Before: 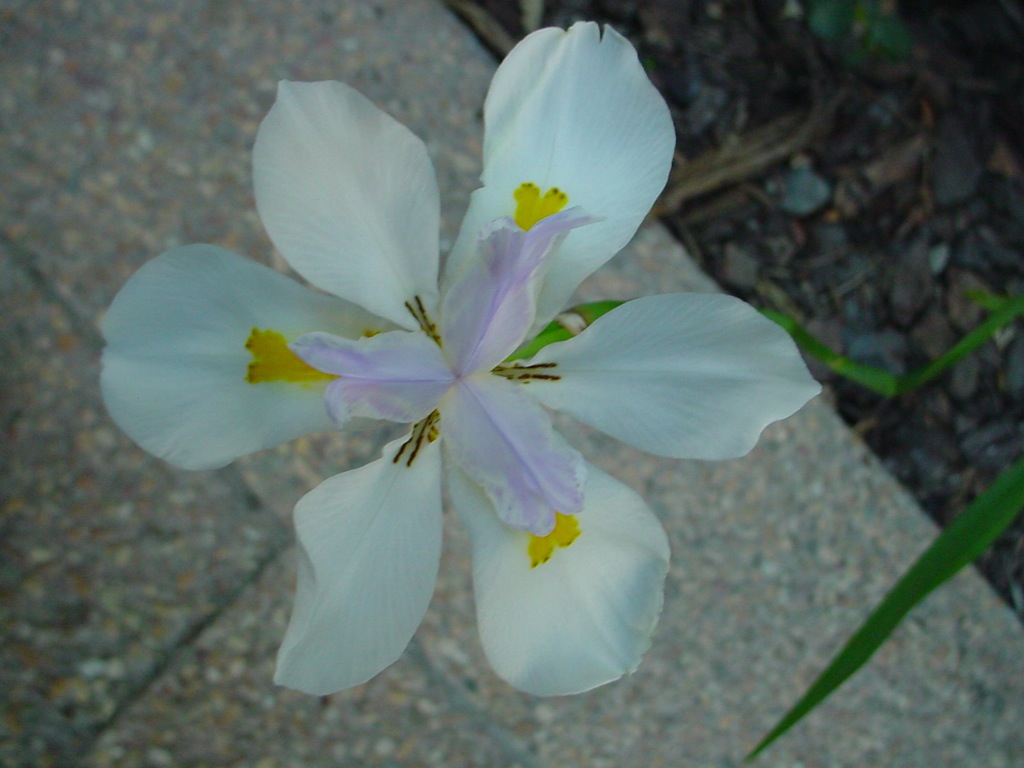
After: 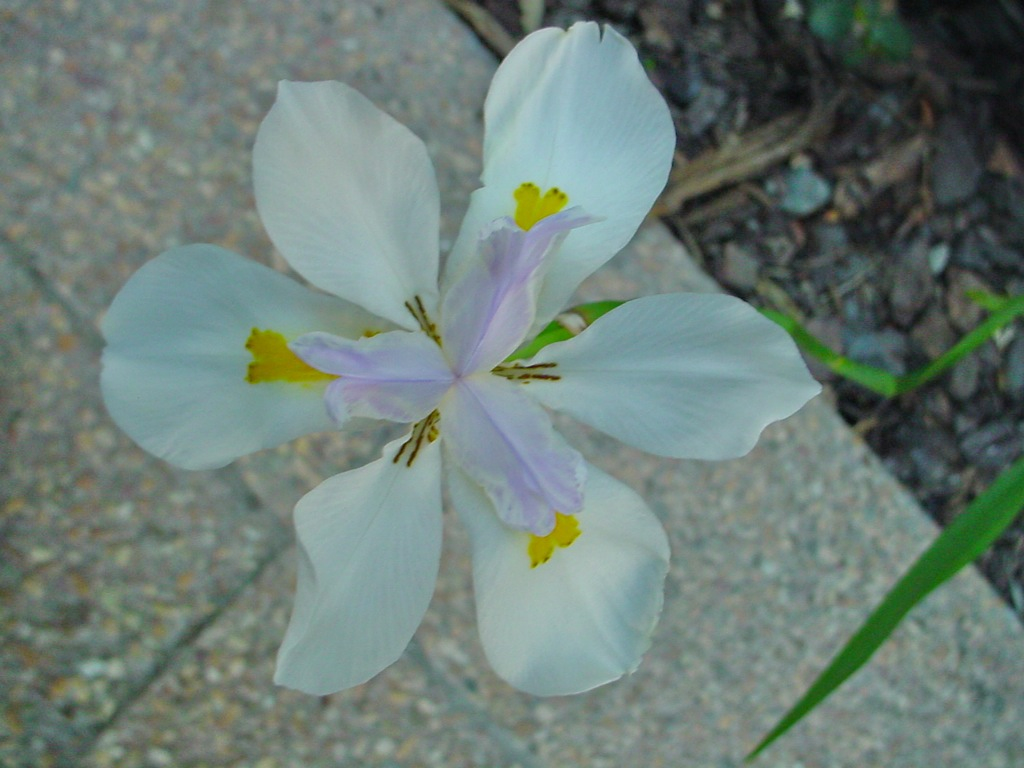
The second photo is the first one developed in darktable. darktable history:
tone equalizer: -7 EV 0.154 EV, -6 EV 0.583 EV, -5 EV 1.12 EV, -4 EV 1.32 EV, -3 EV 1.13 EV, -2 EV 0.6 EV, -1 EV 0.149 EV
